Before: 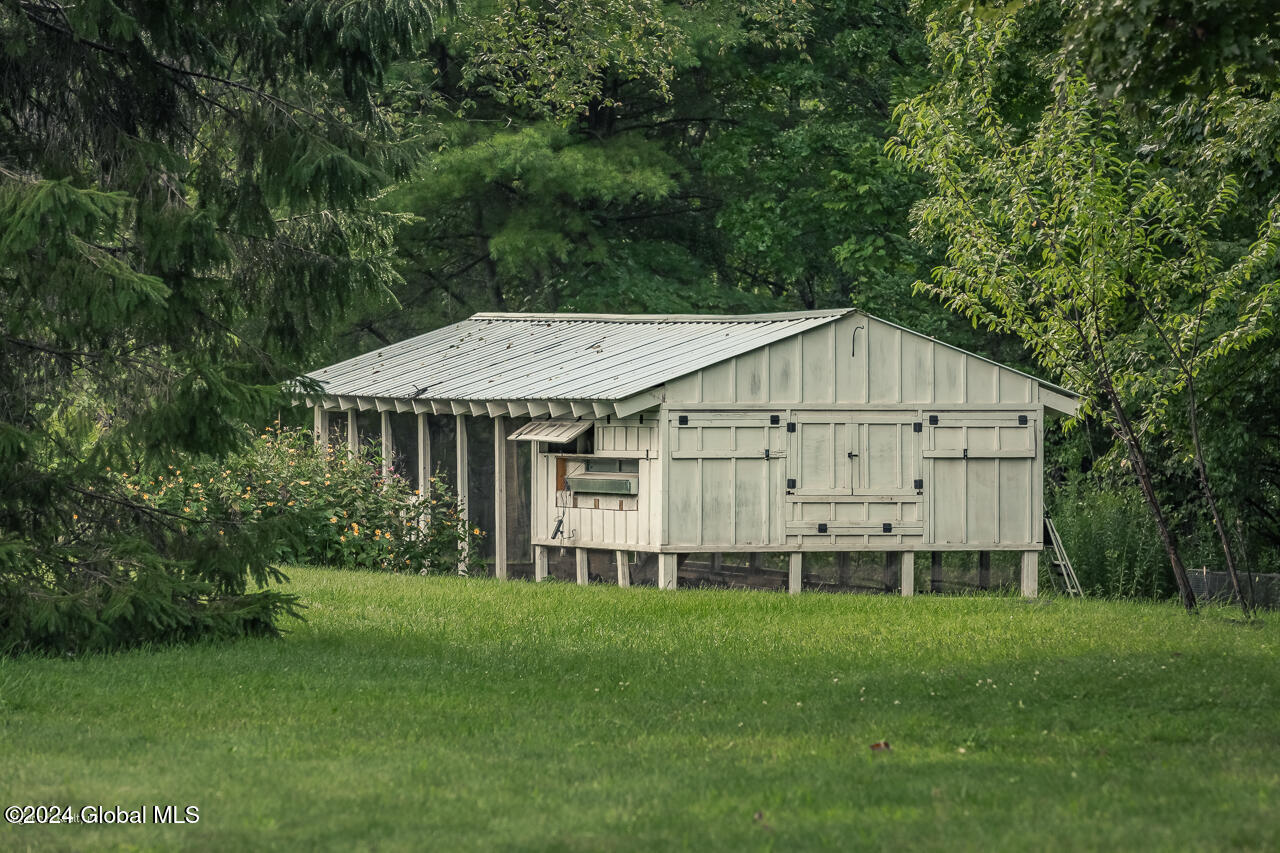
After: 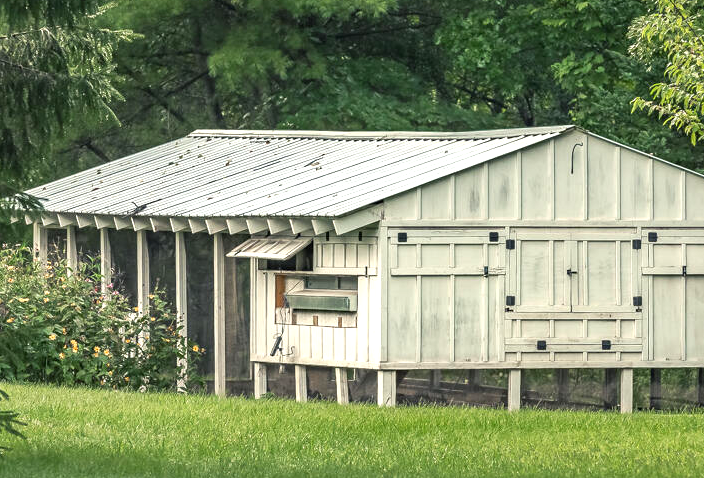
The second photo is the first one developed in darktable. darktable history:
local contrast: mode bilateral grid, contrast 14, coarseness 37, detail 105%, midtone range 0.2
crop and rotate: left 21.986%, top 21.553%, right 23.001%, bottom 22.394%
exposure: exposure 0.725 EV, compensate highlight preservation false
